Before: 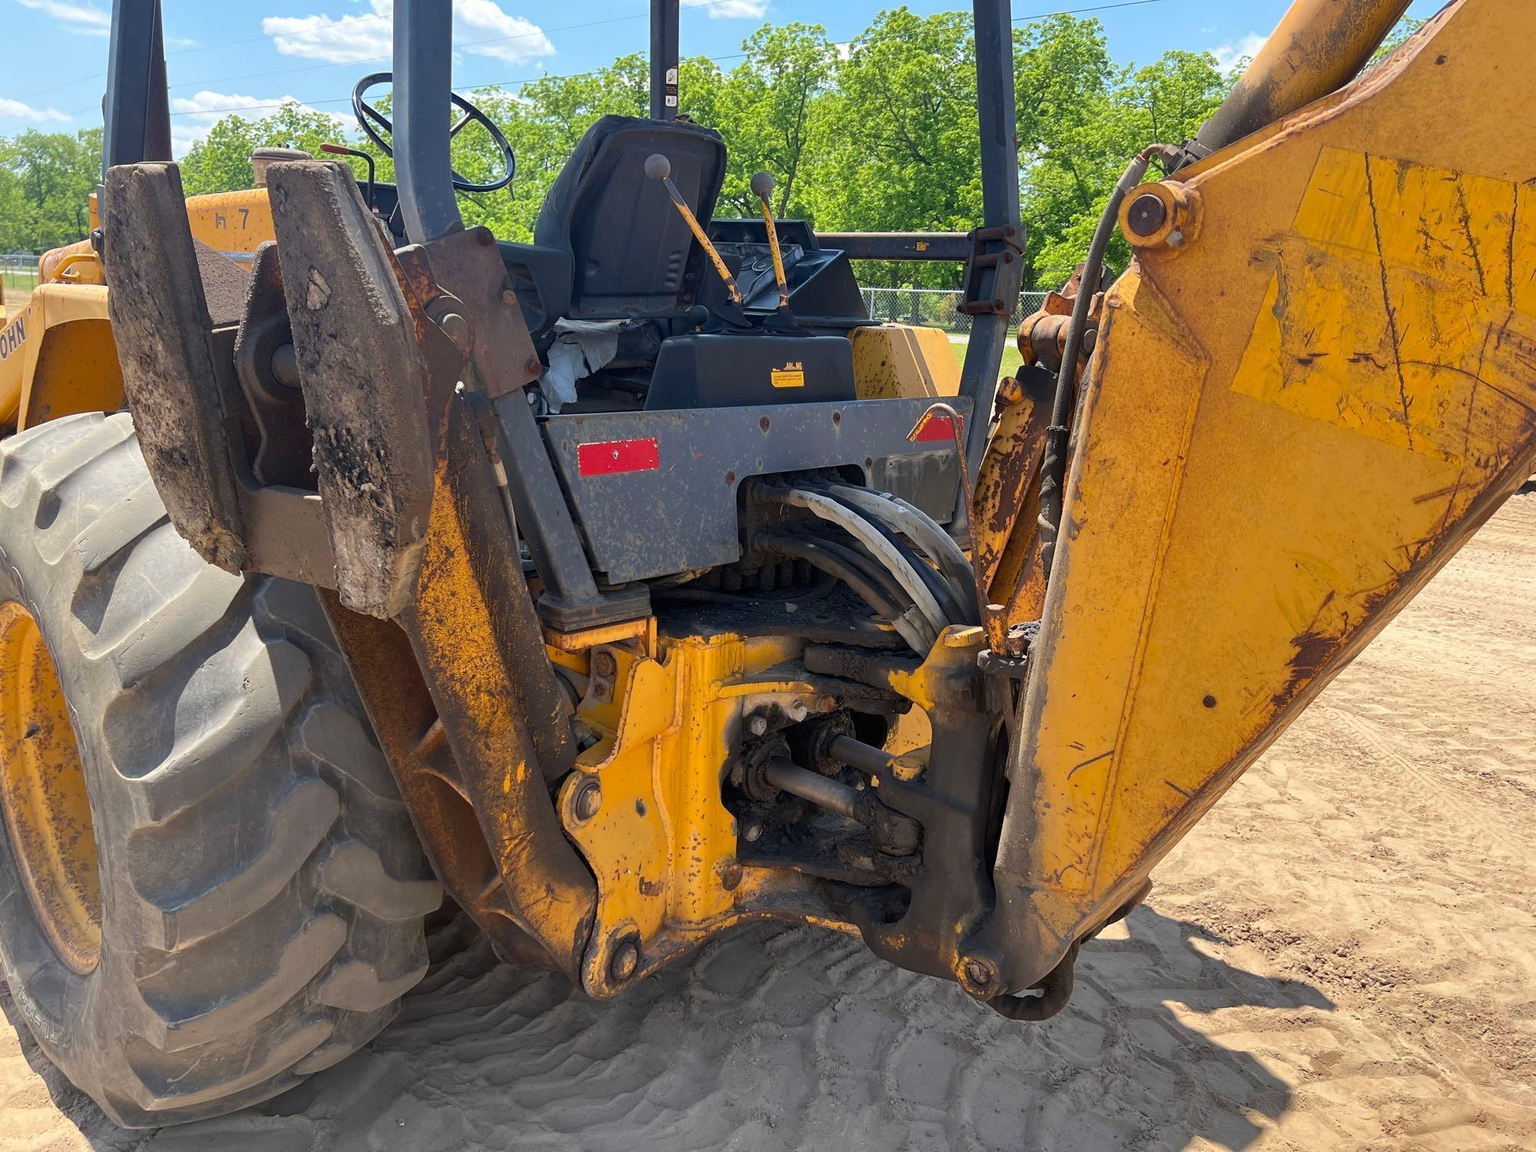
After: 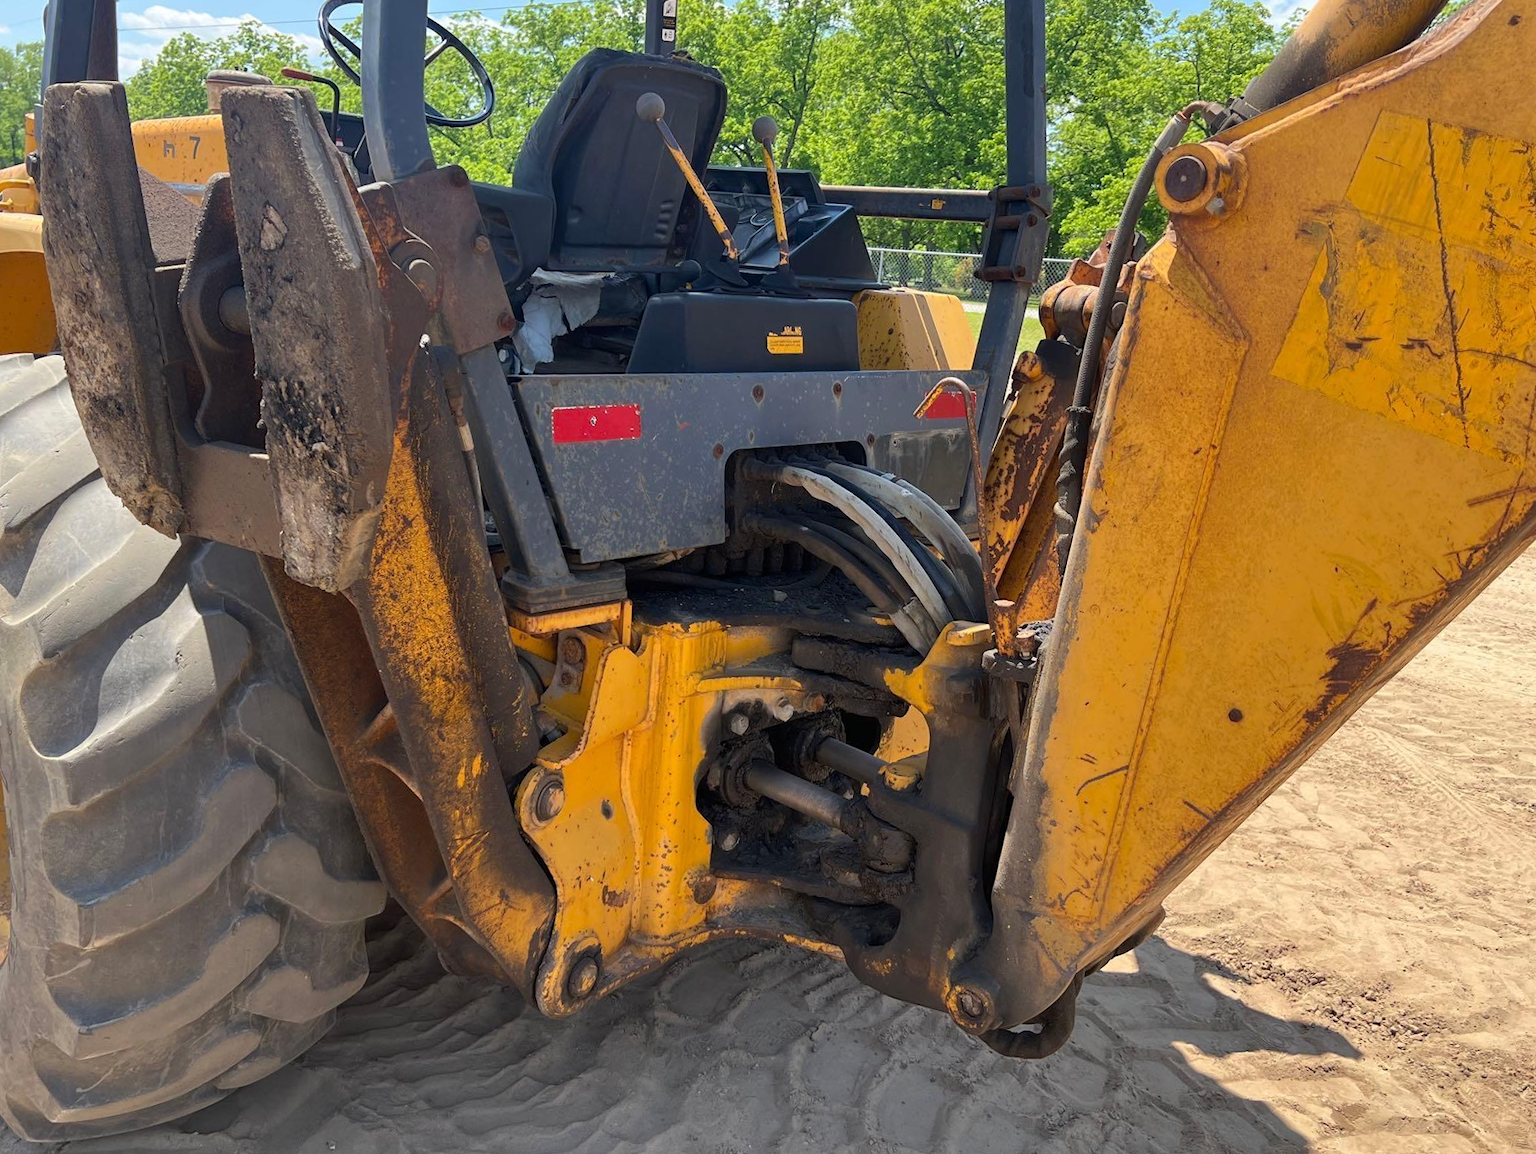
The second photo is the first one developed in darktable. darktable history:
crop and rotate: angle -2.06°, left 3.096%, top 3.663%, right 1.509%, bottom 0.755%
